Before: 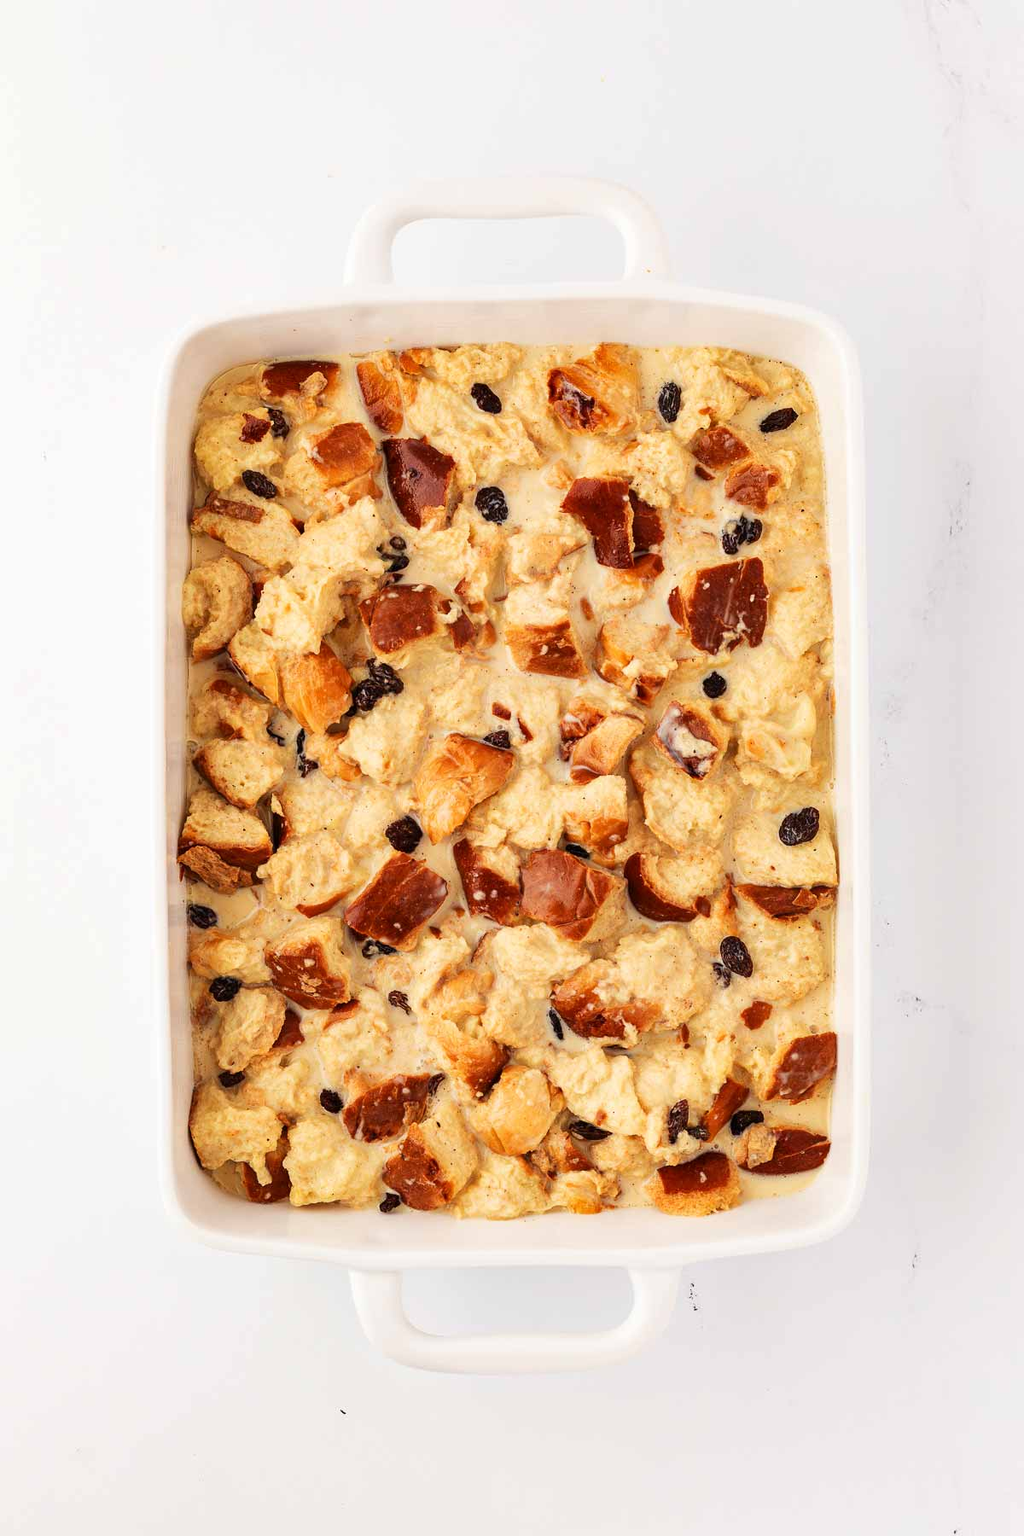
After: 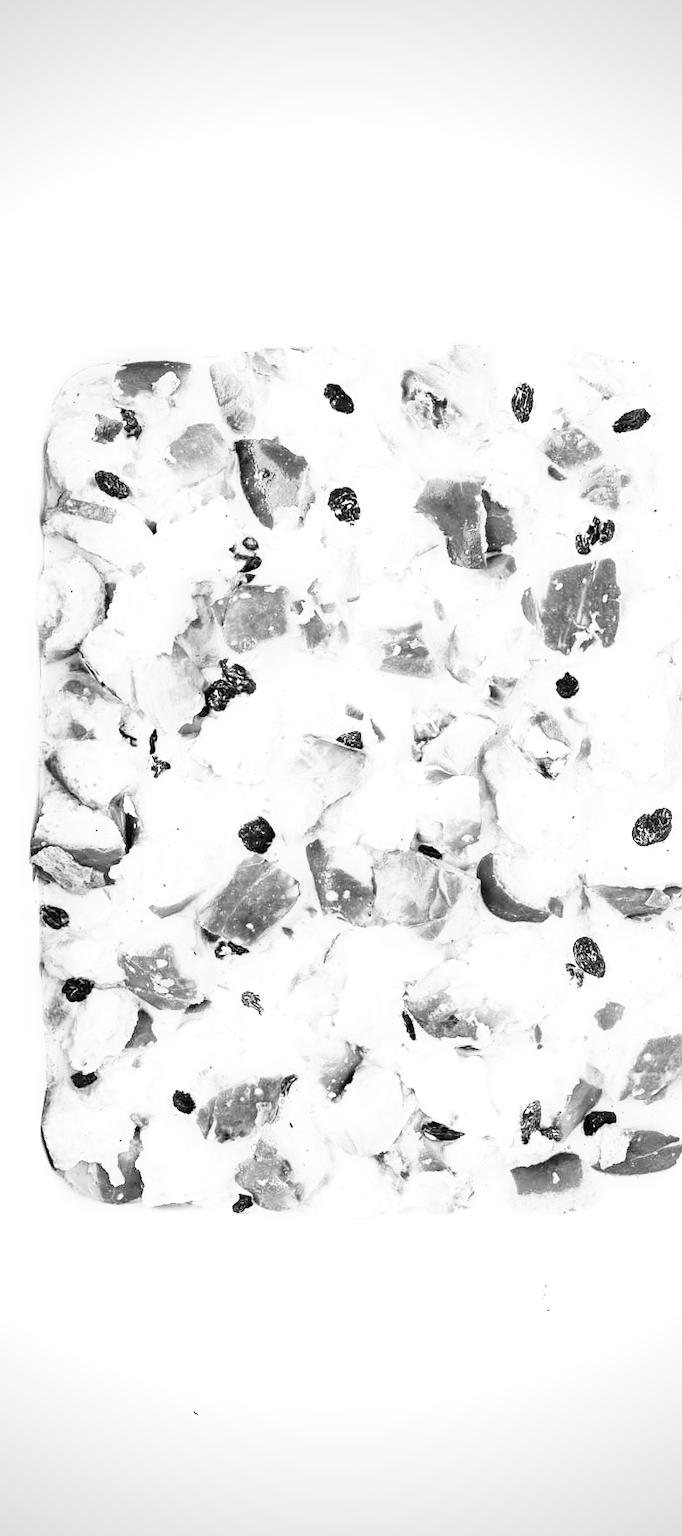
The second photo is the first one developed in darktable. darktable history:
base curve: curves: ch0 [(0, 0) (0.007, 0.004) (0.027, 0.03) (0.046, 0.07) (0.207, 0.54) (0.442, 0.872) (0.673, 0.972) (1, 1)], preserve colors none
crop and rotate: left 14.436%, right 18.898%
monochrome: on, module defaults
exposure: black level correction 0, exposure 1.2 EV, compensate highlight preservation false
color balance rgb: shadows lift › hue 87.51°, highlights gain › chroma 1.62%, highlights gain › hue 55.1°, global offset › chroma 0.06%, global offset › hue 253.66°, linear chroma grading › global chroma 0.5%
vignetting: on, module defaults
